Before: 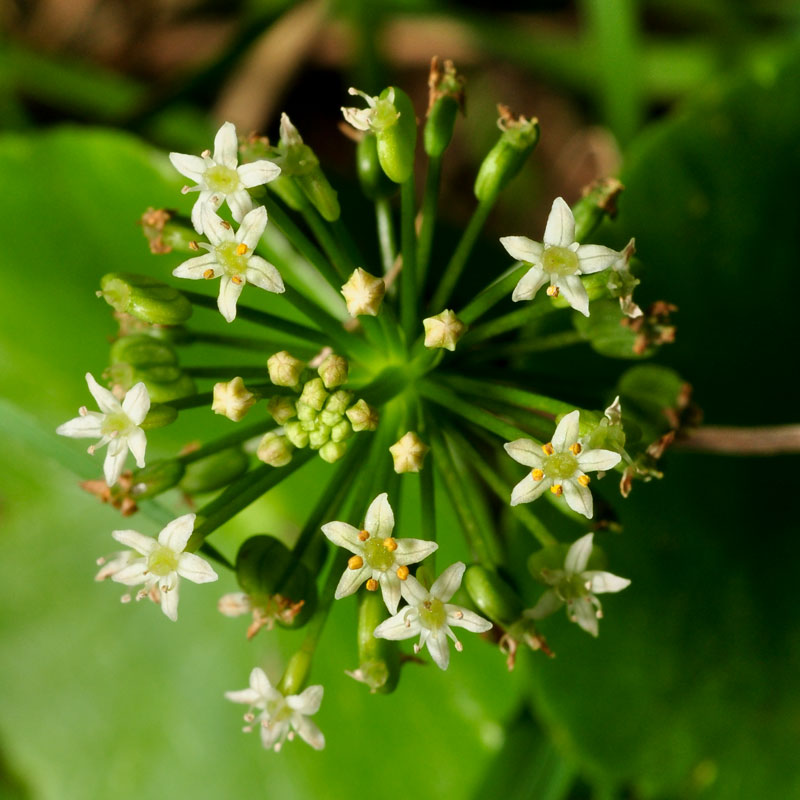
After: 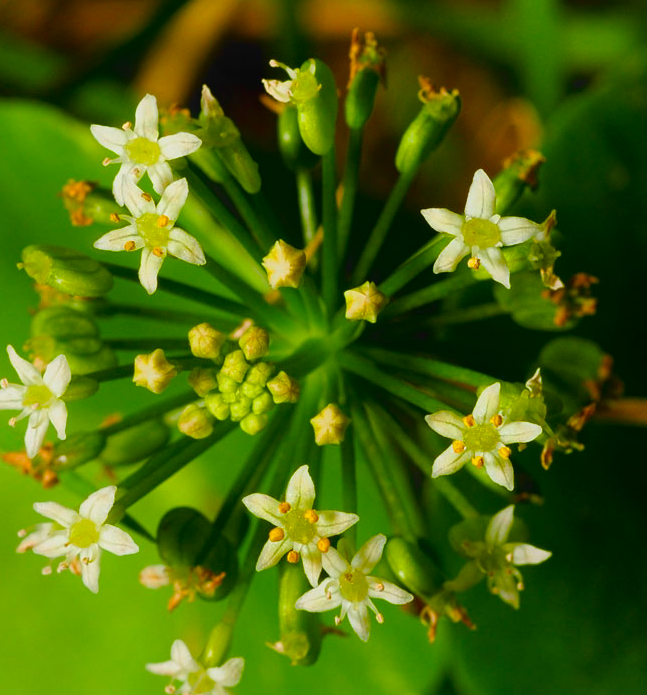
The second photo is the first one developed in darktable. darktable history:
crop: left 9.944%, top 3.613%, right 9.172%, bottom 9.503%
color balance rgb: linear chroma grading › global chroma 49.962%, perceptual saturation grading › global saturation 43.689%, perceptual saturation grading › highlights -50.534%, perceptual saturation grading › shadows 30.029%
contrast equalizer: octaves 7, y [[0.439, 0.44, 0.442, 0.457, 0.493, 0.498], [0.5 ×6], [0.5 ×6], [0 ×6], [0 ×6]]
